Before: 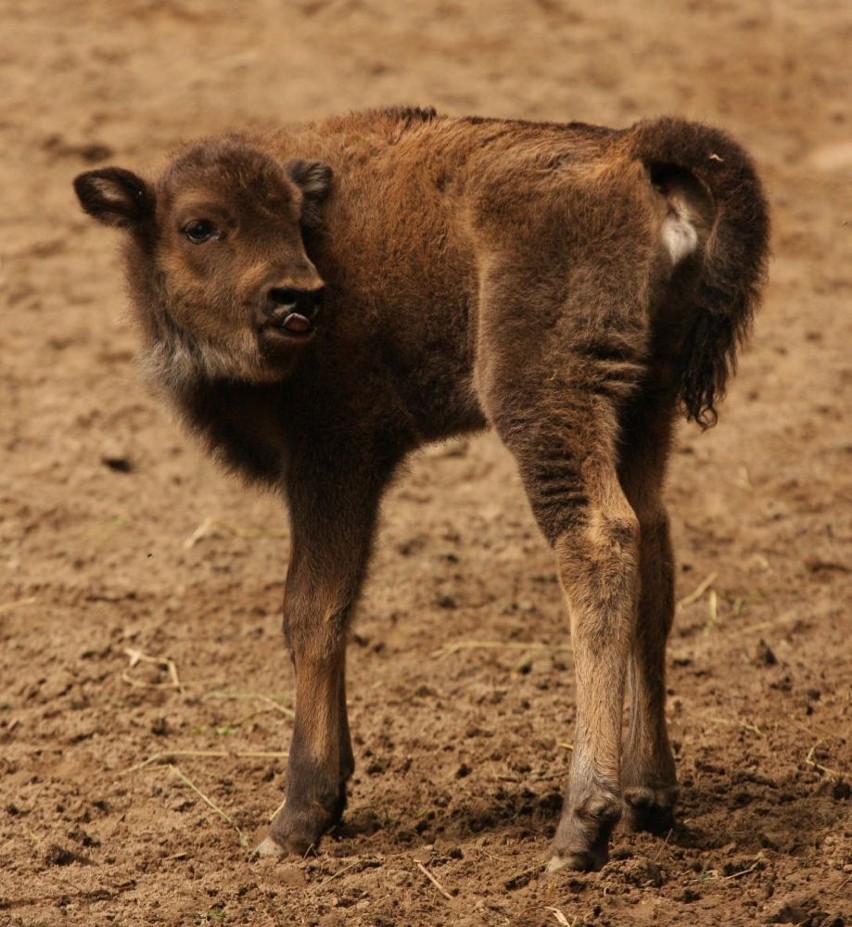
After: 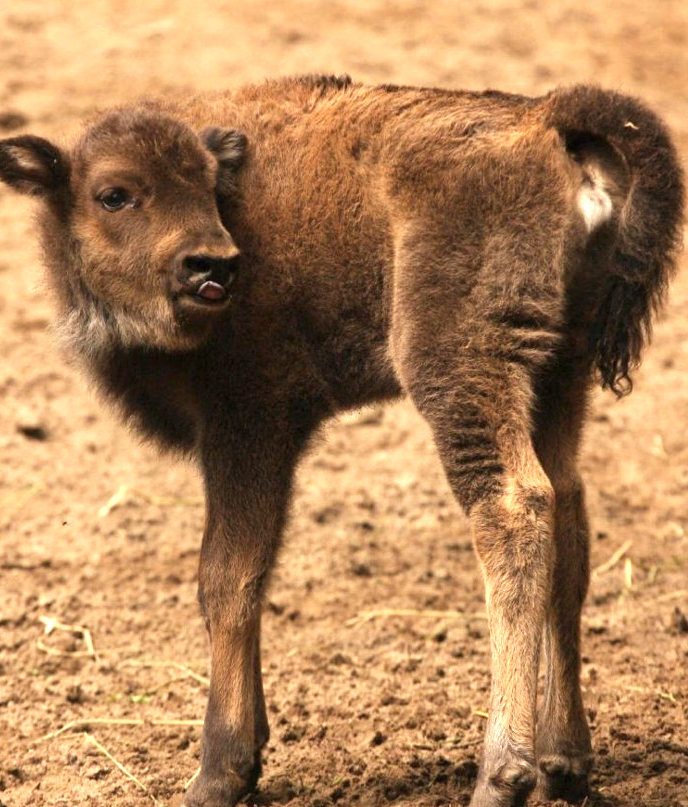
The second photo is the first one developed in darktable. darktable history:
crop: left 9.991%, top 3.473%, right 9.207%, bottom 9.416%
exposure: exposure 1.161 EV, compensate highlight preservation false
contrast brightness saturation: saturation -0.067
